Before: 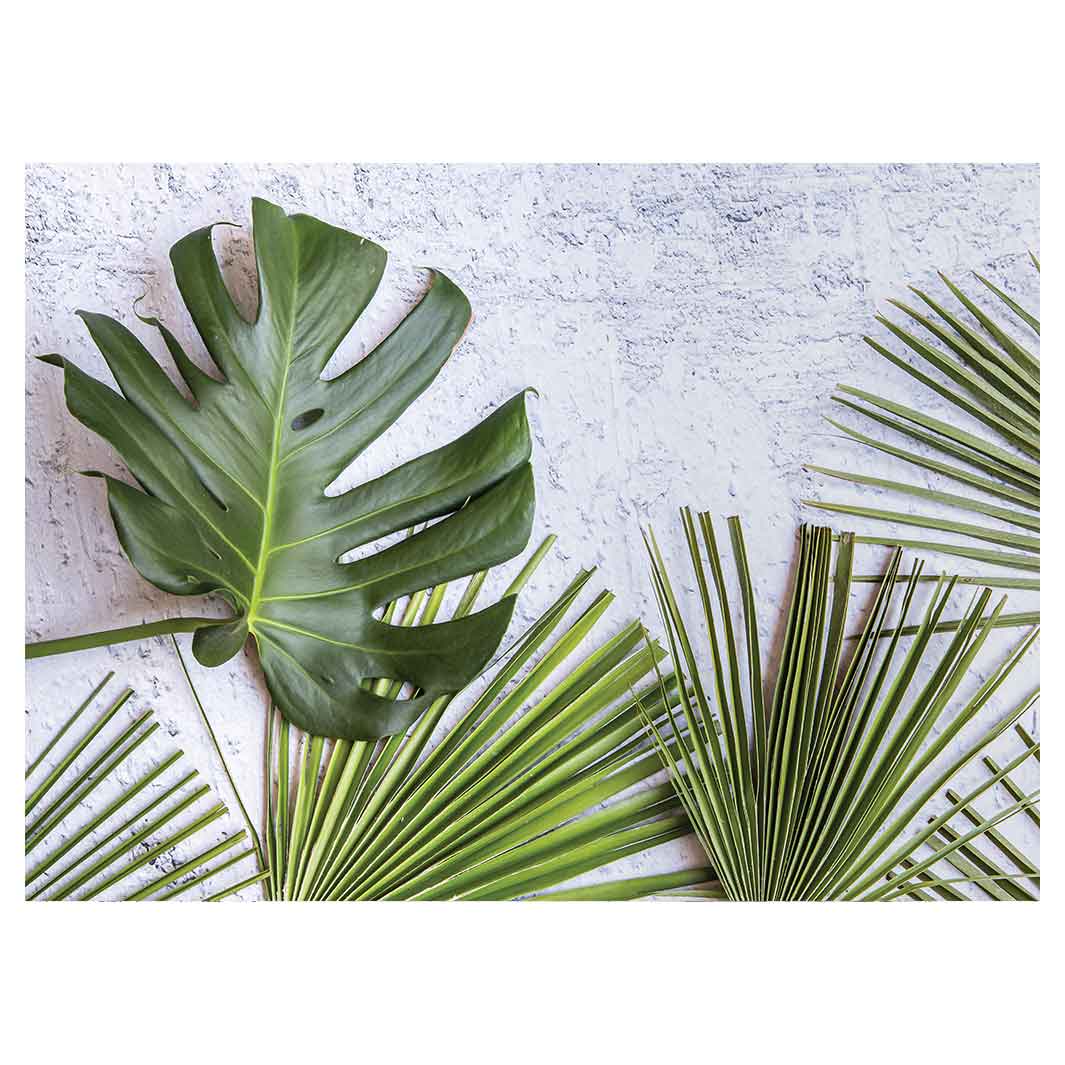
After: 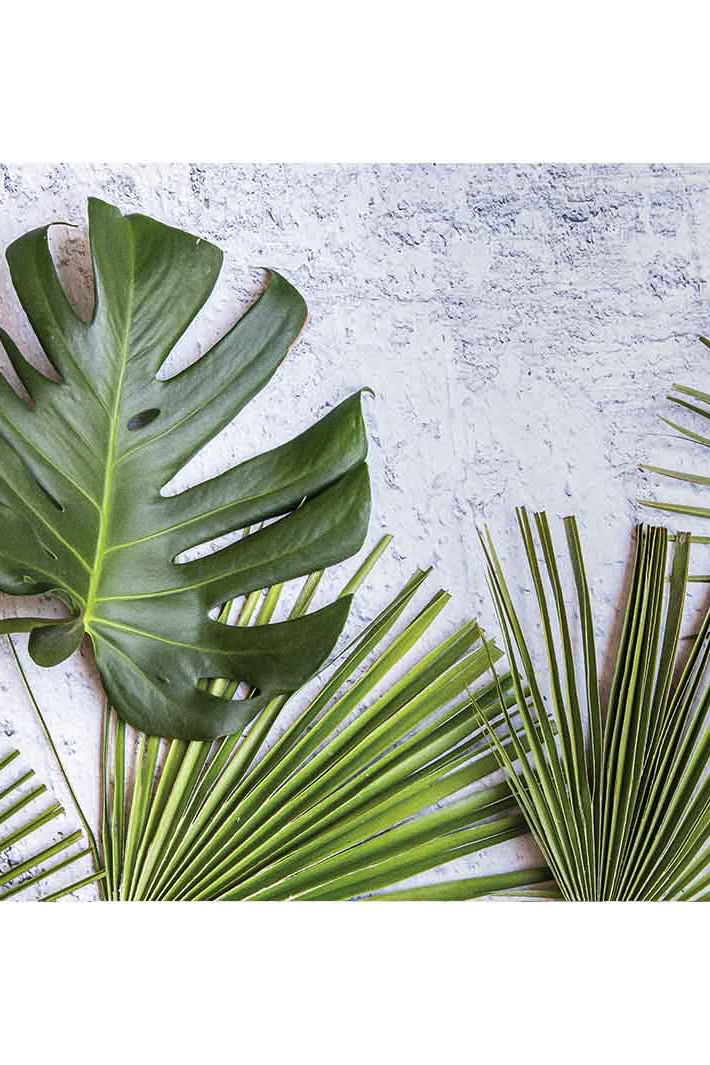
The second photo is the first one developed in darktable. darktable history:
exposure: compensate highlight preservation false
grain: coarseness 0.09 ISO
crop and rotate: left 15.446%, right 17.836%
shadows and highlights: radius 125.46, shadows 30.51, highlights -30.51, low approximation 0.01, soften with gaussian
